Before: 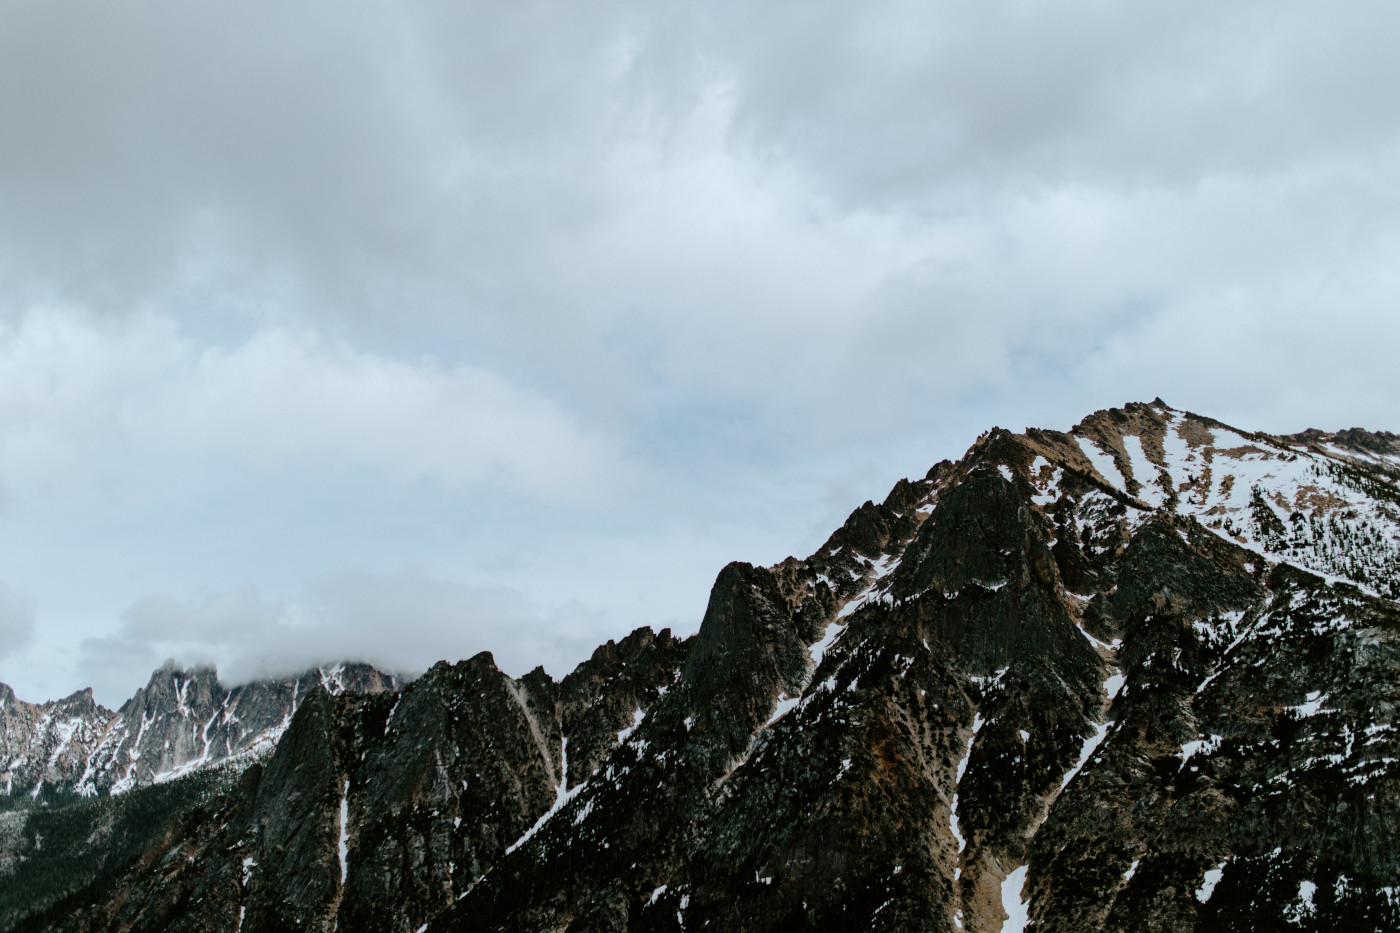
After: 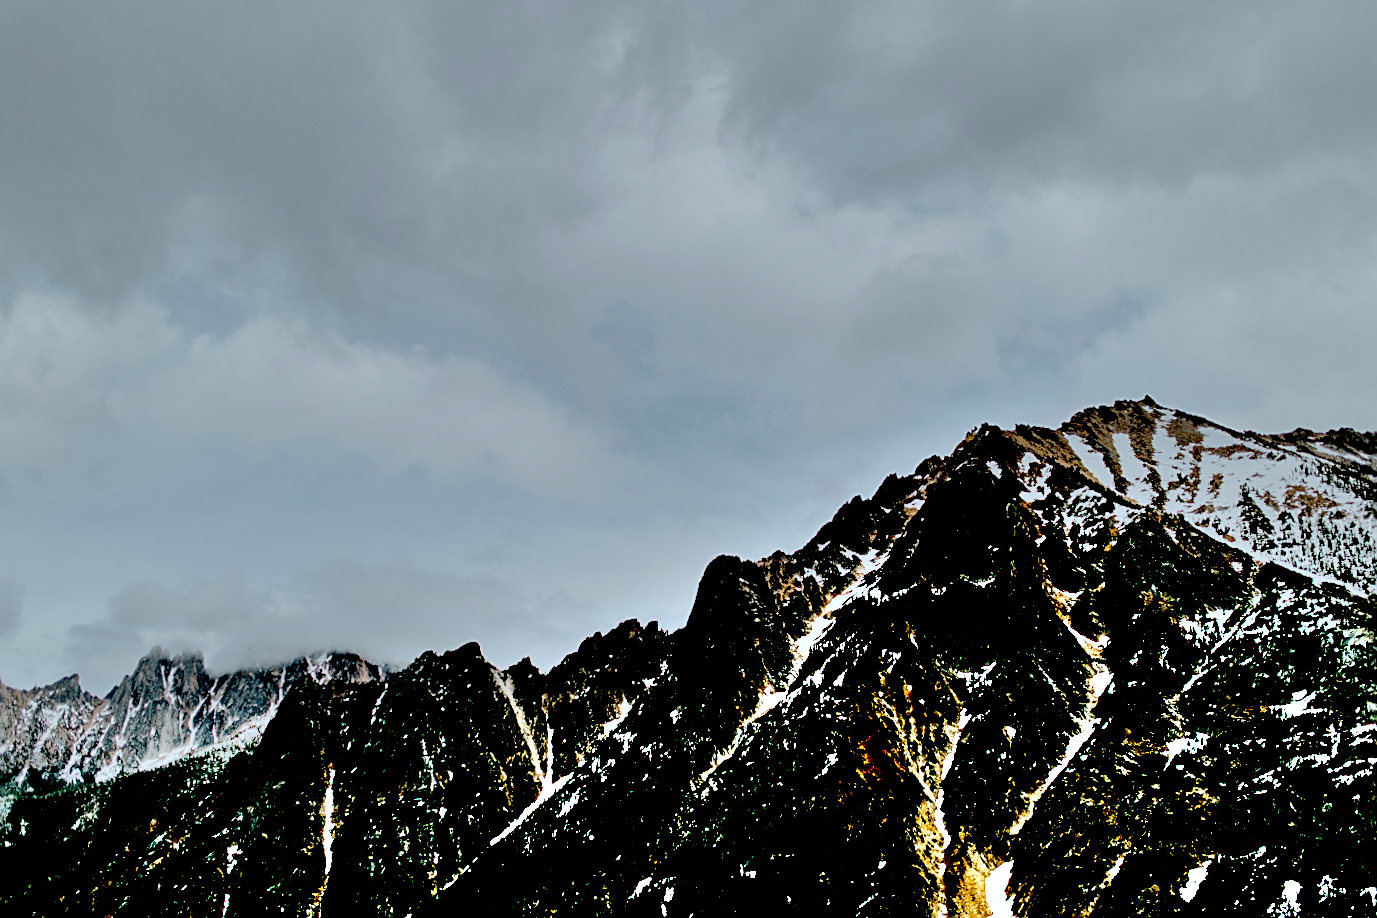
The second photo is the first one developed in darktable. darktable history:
sharpen: on, module defaults
tone equalizer: -8 EV -0.002 EV, -7 EV 0.004 EV, -6 EV -0.033 EV, -5 EV 0.017 EV, -4 EV -0.014 EV, -3 EV 0.035 EV, -2 EV -0.041 EV, -1 EV -0.277 EV, +0 EV -0.576 EV
exposure: black level correction 0.047, exposure 0.013 EV, compensate exposure bias true, compensate highlight preservation false
shadows and highlights: soften with gaussian
crop and rotate: angle -0.618°
